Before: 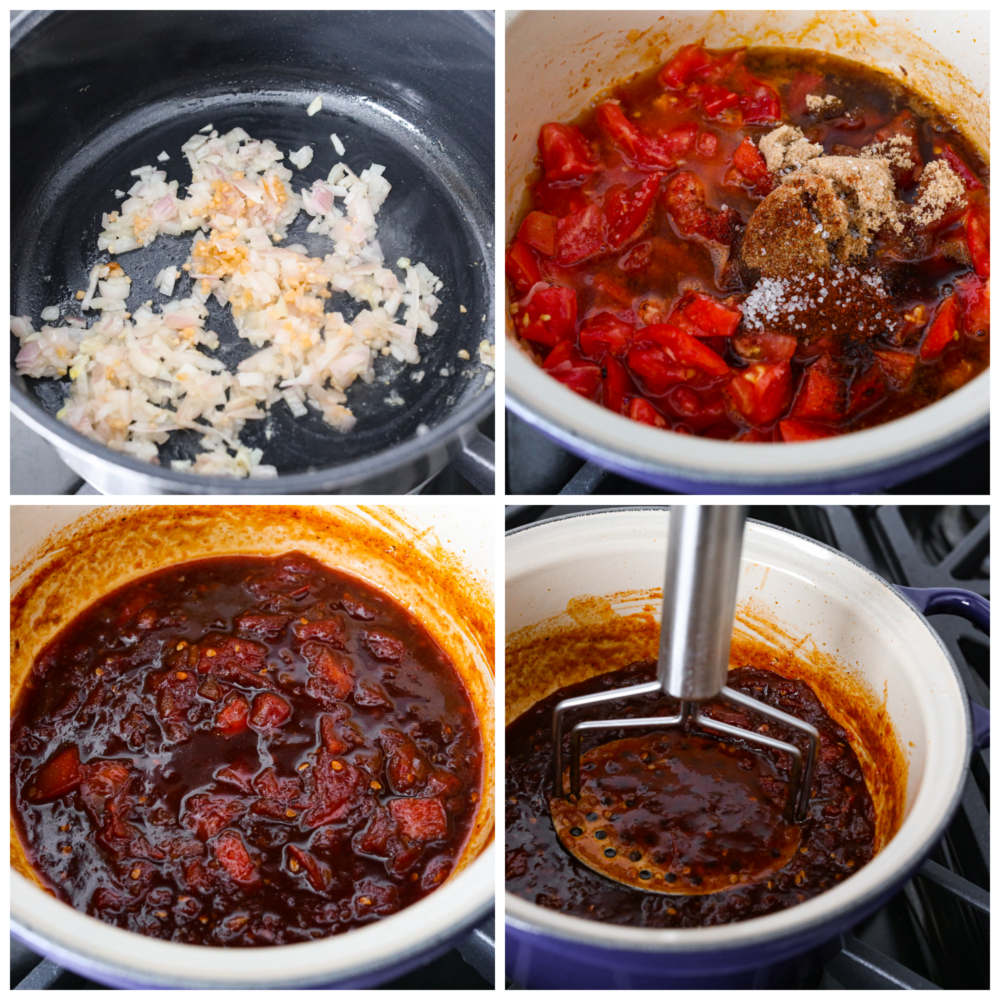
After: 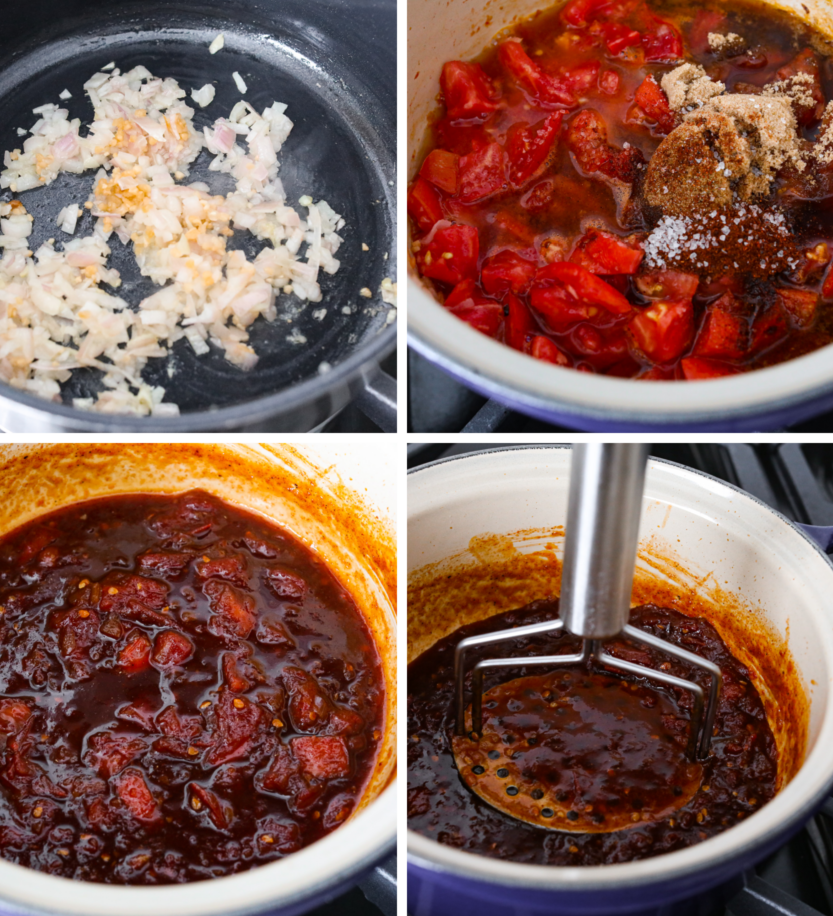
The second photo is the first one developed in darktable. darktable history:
crop: left 9.814%, top 6.246%, right 6.883%, bottom 2.111%
